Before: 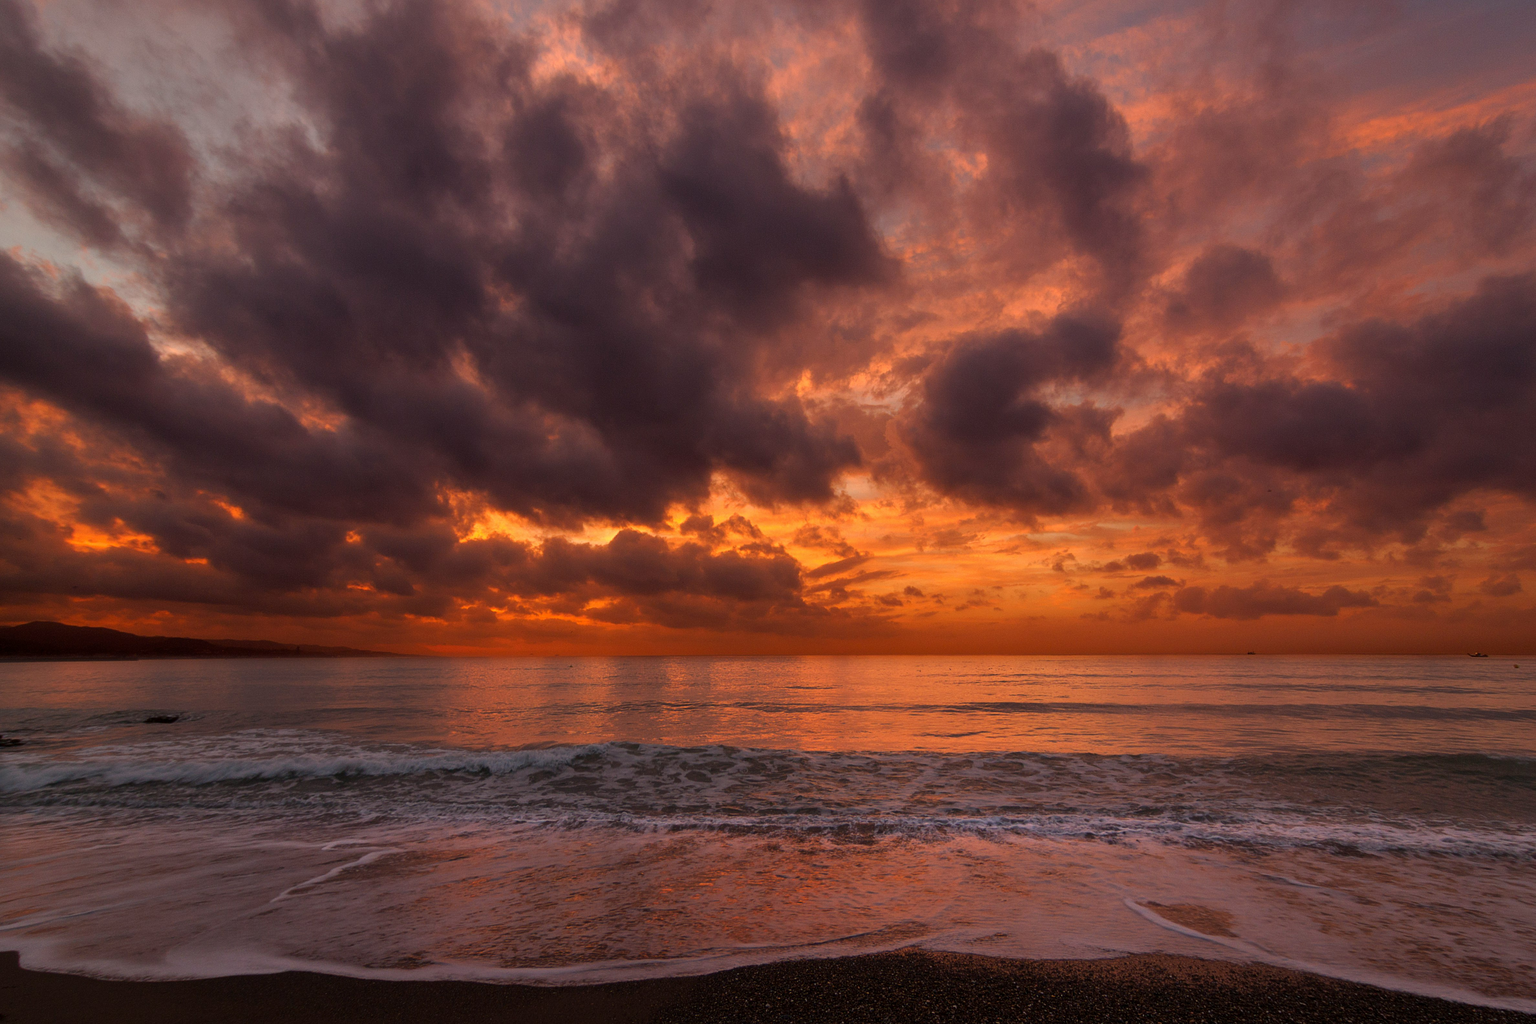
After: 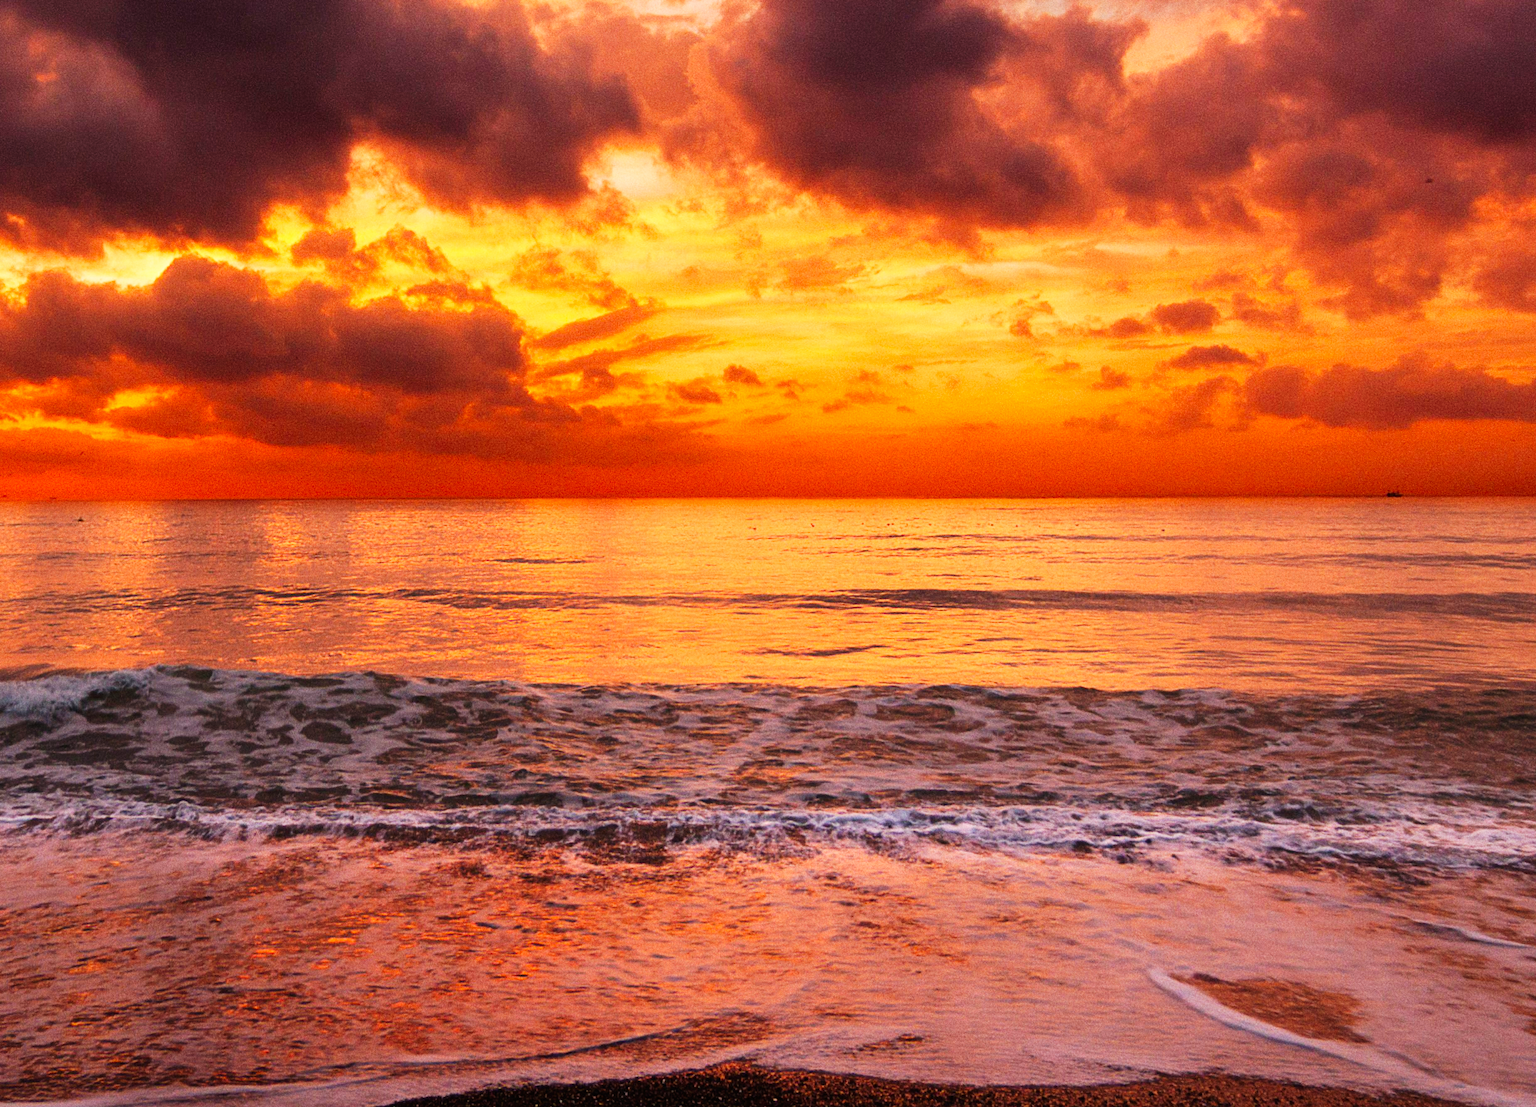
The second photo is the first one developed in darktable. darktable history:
base curve: curves: ch0 [(0, 0) (0.007, 0.004) (0.027, 0.03) (0.046, 0.07) (0.207, 0.54) (0.442, 0.872) (0.673, 0.972) (1, 1)], preserve colors none
crop: left 34.479%, top 38.822%, right 13.718%, bottom 5.172%
grain: coarseness 0.47 ISO
